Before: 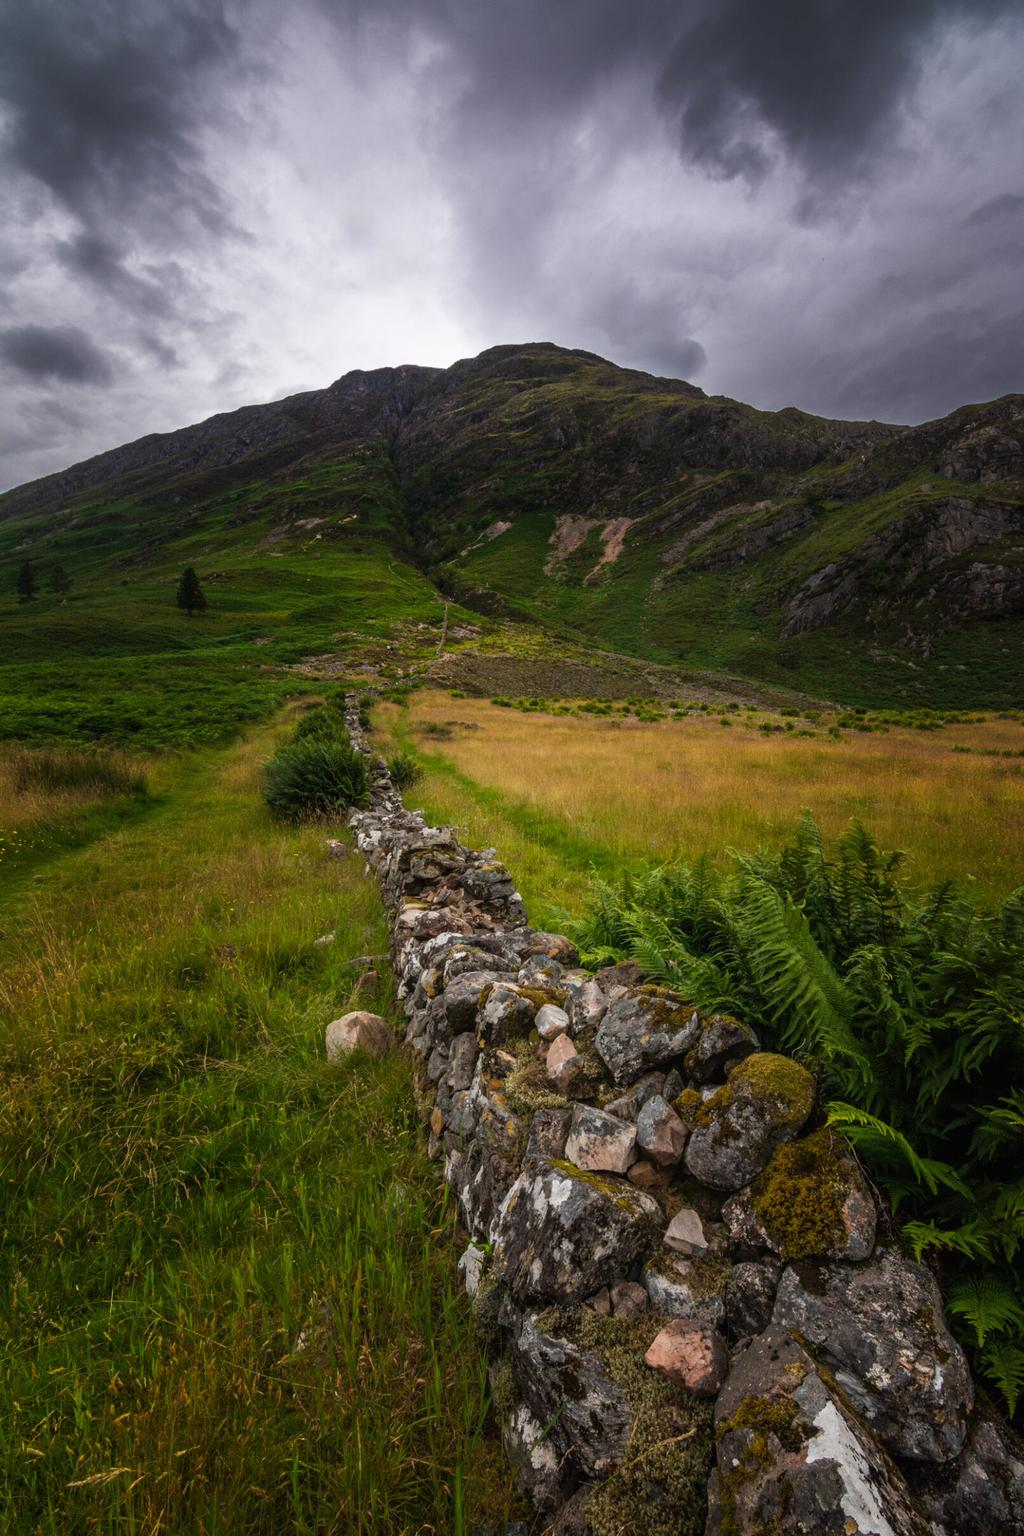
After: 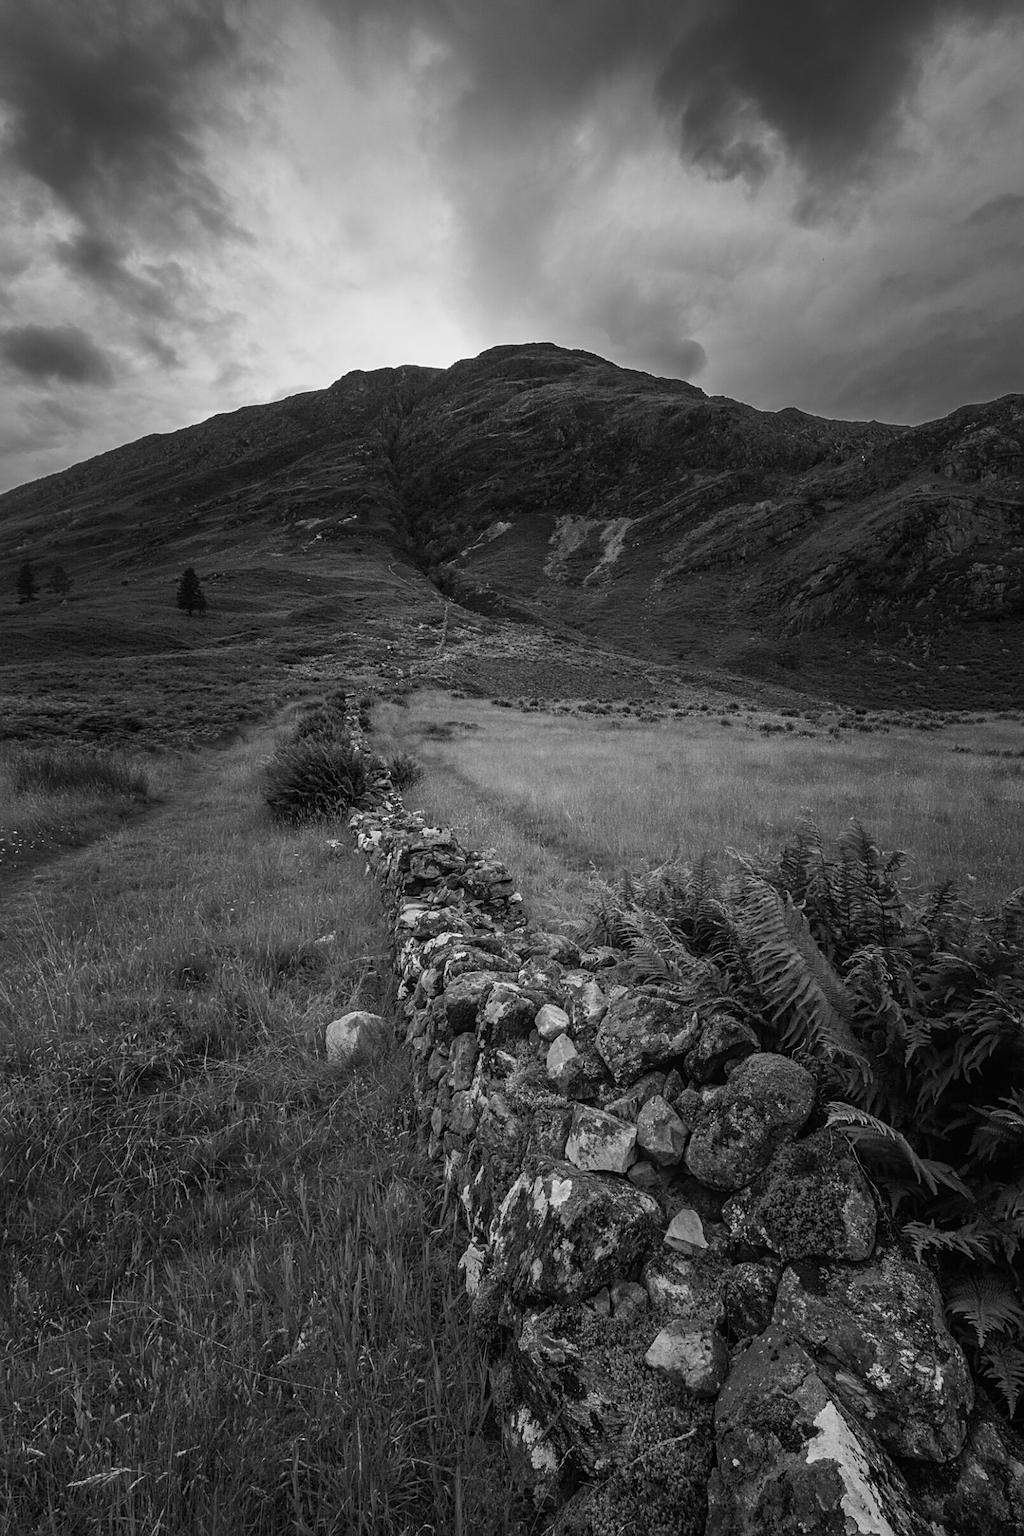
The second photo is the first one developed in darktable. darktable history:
exposure: exposure 0.02 EV, compensate highlight preservation false
sharpen: on, module defaults
monochrome: a -71.75, b 75.82
